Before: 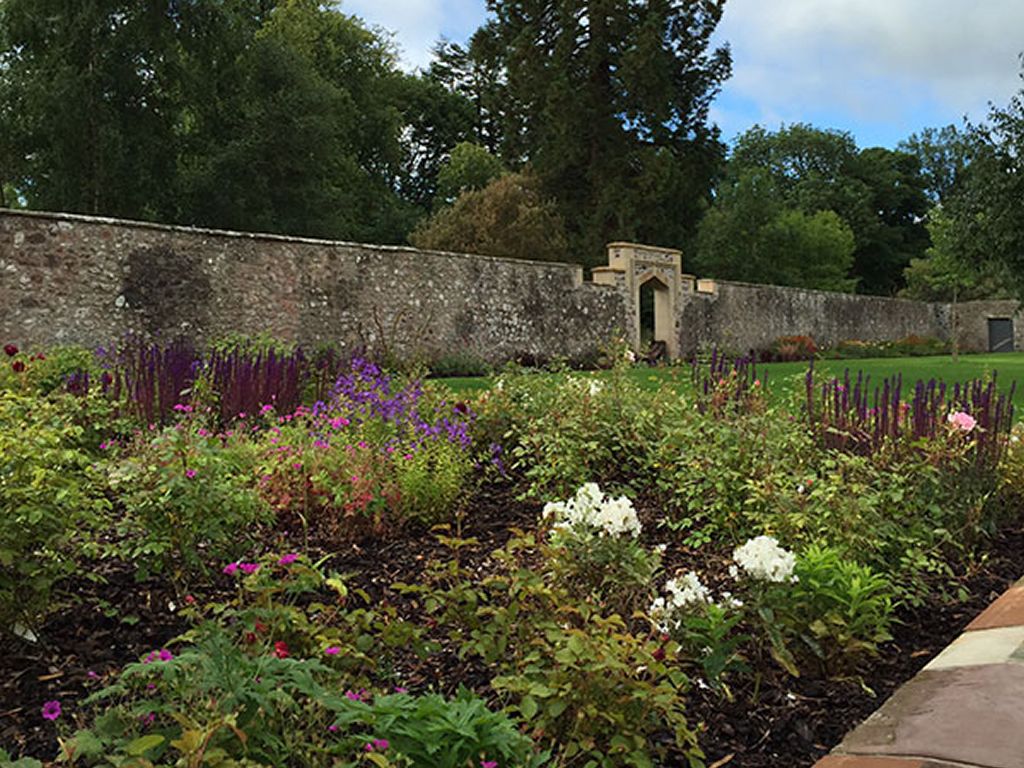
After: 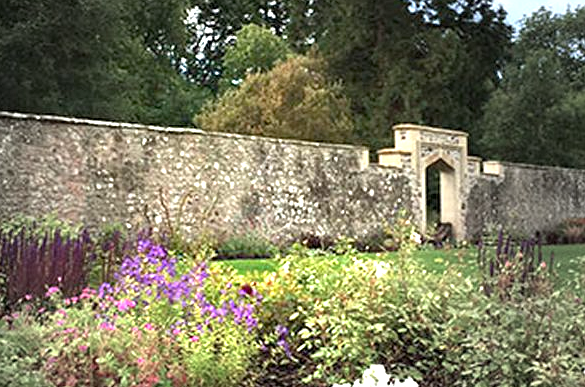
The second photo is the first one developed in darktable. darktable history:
crop: left 20.932%, top 15.471%, right 21.848%, bottom 34.081%
exposure: black level correction 0.001, exposure 2 EV, compensate highlight preservation false
vignetting: fall-off start 33.76%, fall-off radius 64.94%, brightness -0.575, center (-0.12, -0.002), width/height ratio 0.959
